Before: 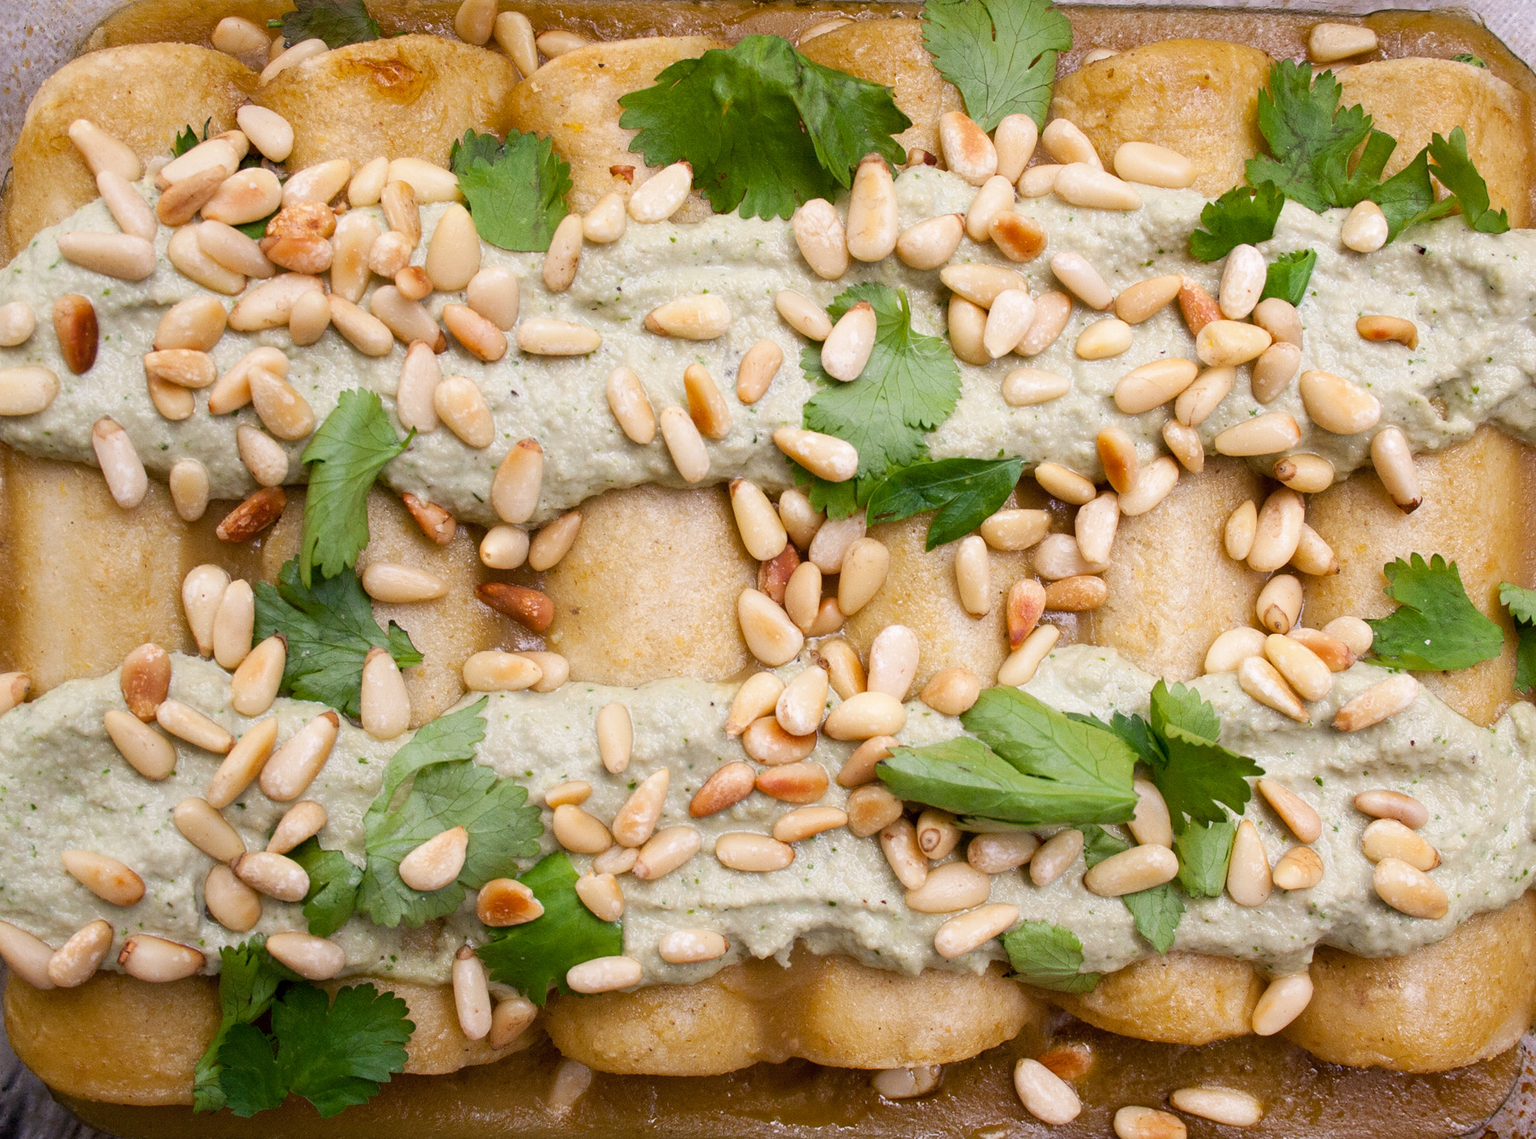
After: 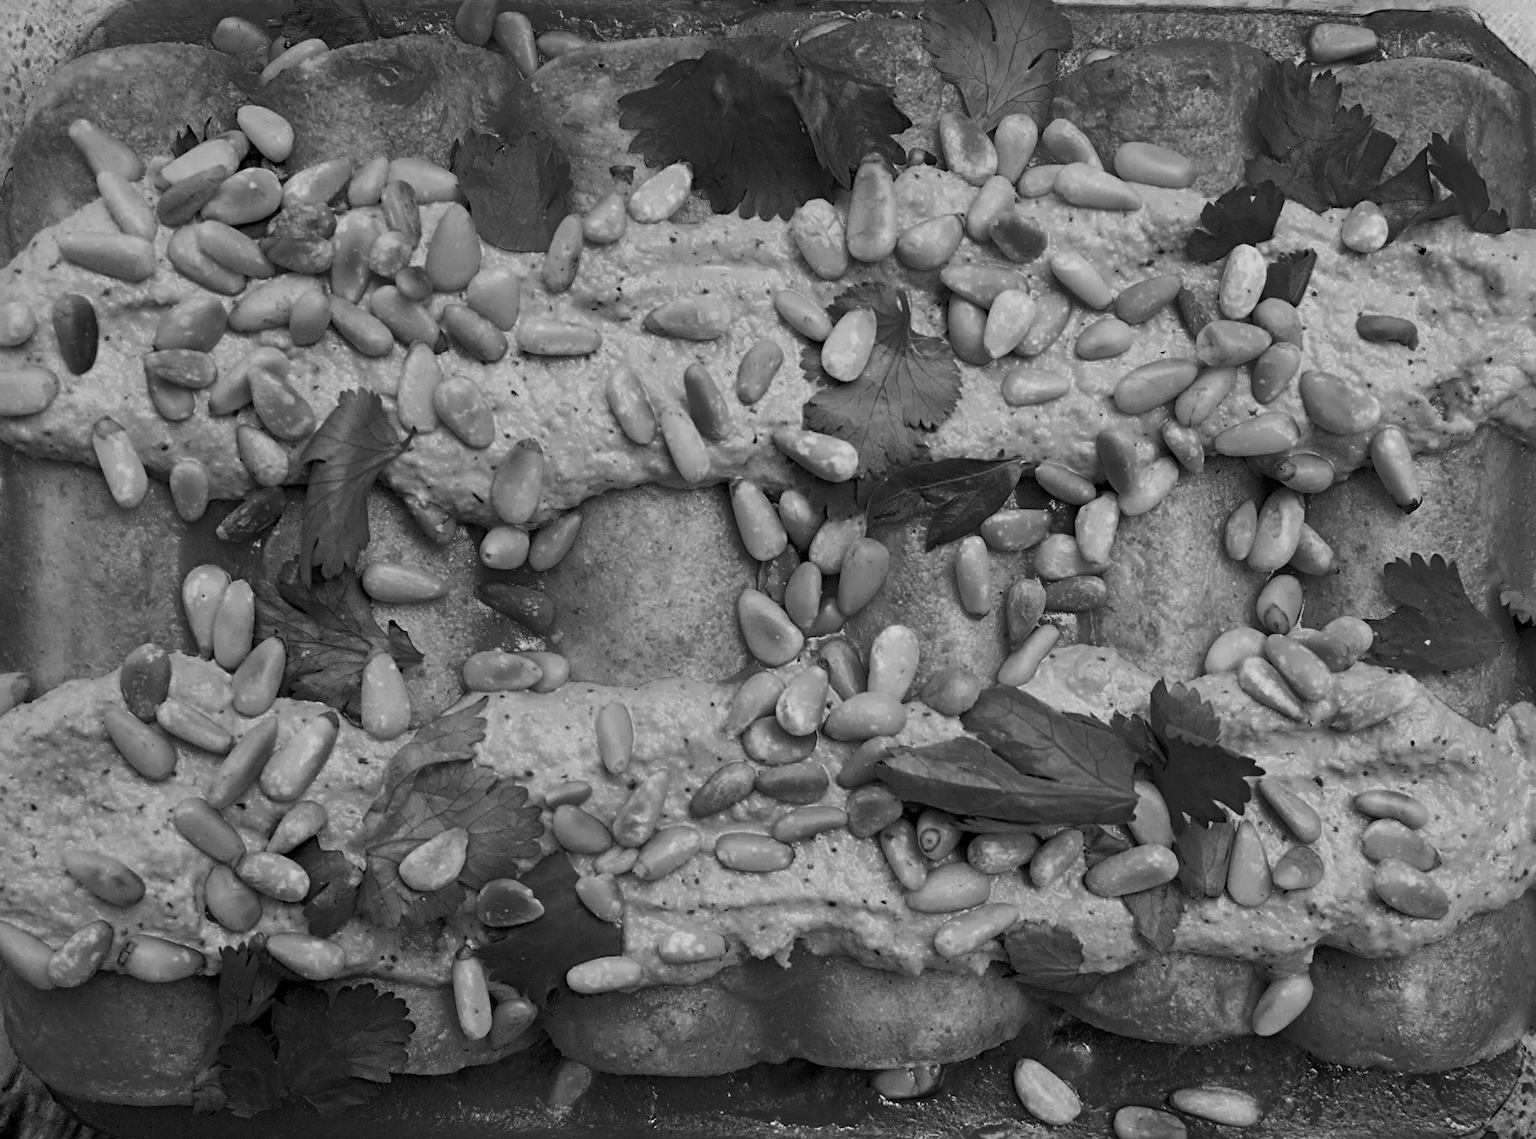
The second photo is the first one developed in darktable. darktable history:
sharpen: radius 4.883
color zones: curves: ch0 [(0.287, 0.048) (0.493, 0.484) (0.737, 0.816)]; ch1 [(0, 0) (0.143, 0) (0.286, 0) (0.429, 0) (0.571, 0) (0.714, 0) (0.857, 0)]
filmic rgb: black relative exposure -7.65 EV, white relative exposure 4.56 EV, hardness 3.61
